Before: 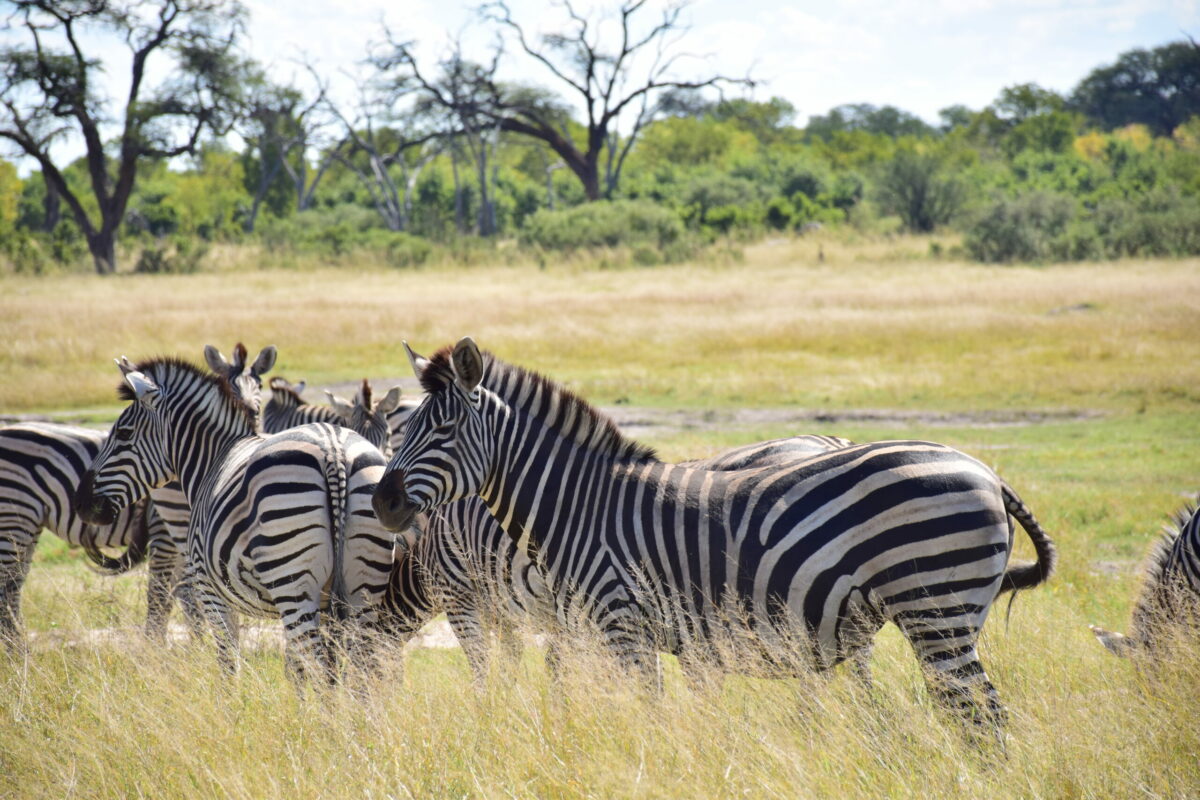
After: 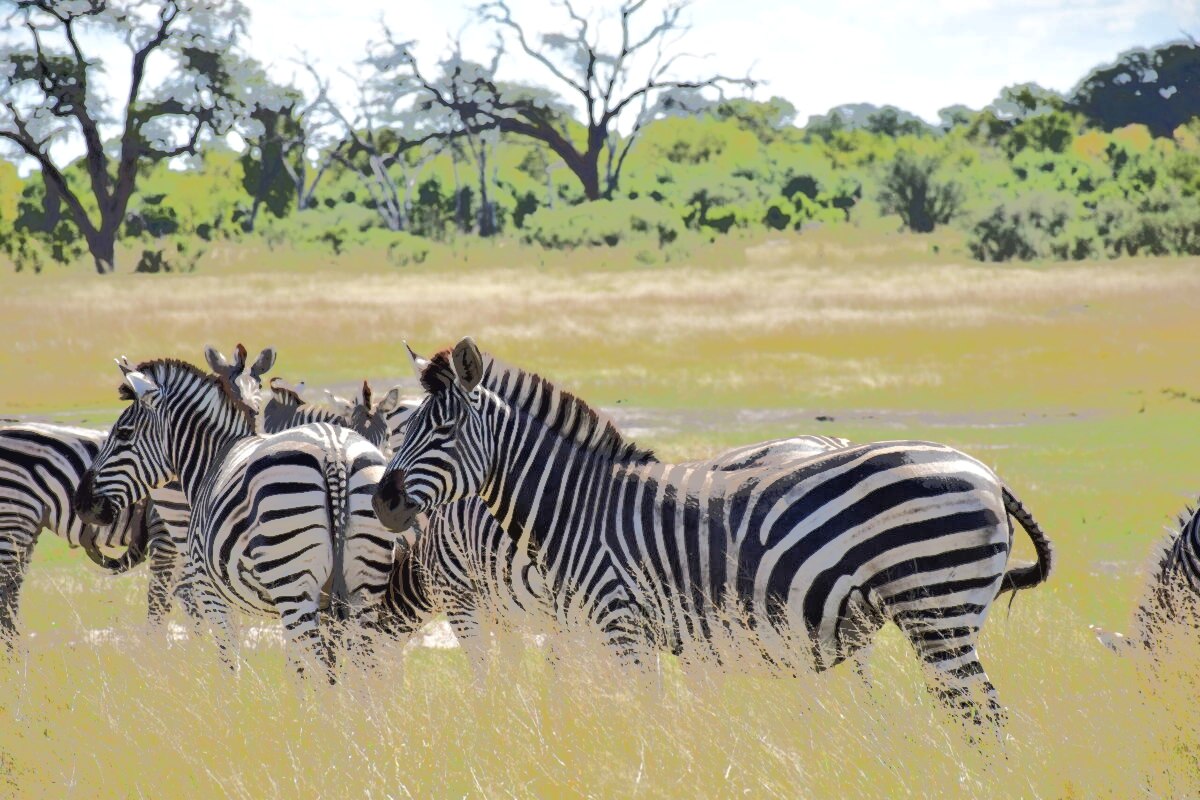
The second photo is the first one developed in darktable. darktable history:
tone equalizer: -7 EV -0.606 EV, -6 EV 1.03 EV, -5 EV -0.47 EV, -4 EV 0.404 EV, -3 EV 0.437 EV, -2 EV 0.175 EV, -1 EV -0.165 EV, +0 EV -0.389 EV, edges refinement/feathering 500, mask exposure compensation -1.57 EV, preserve details no
